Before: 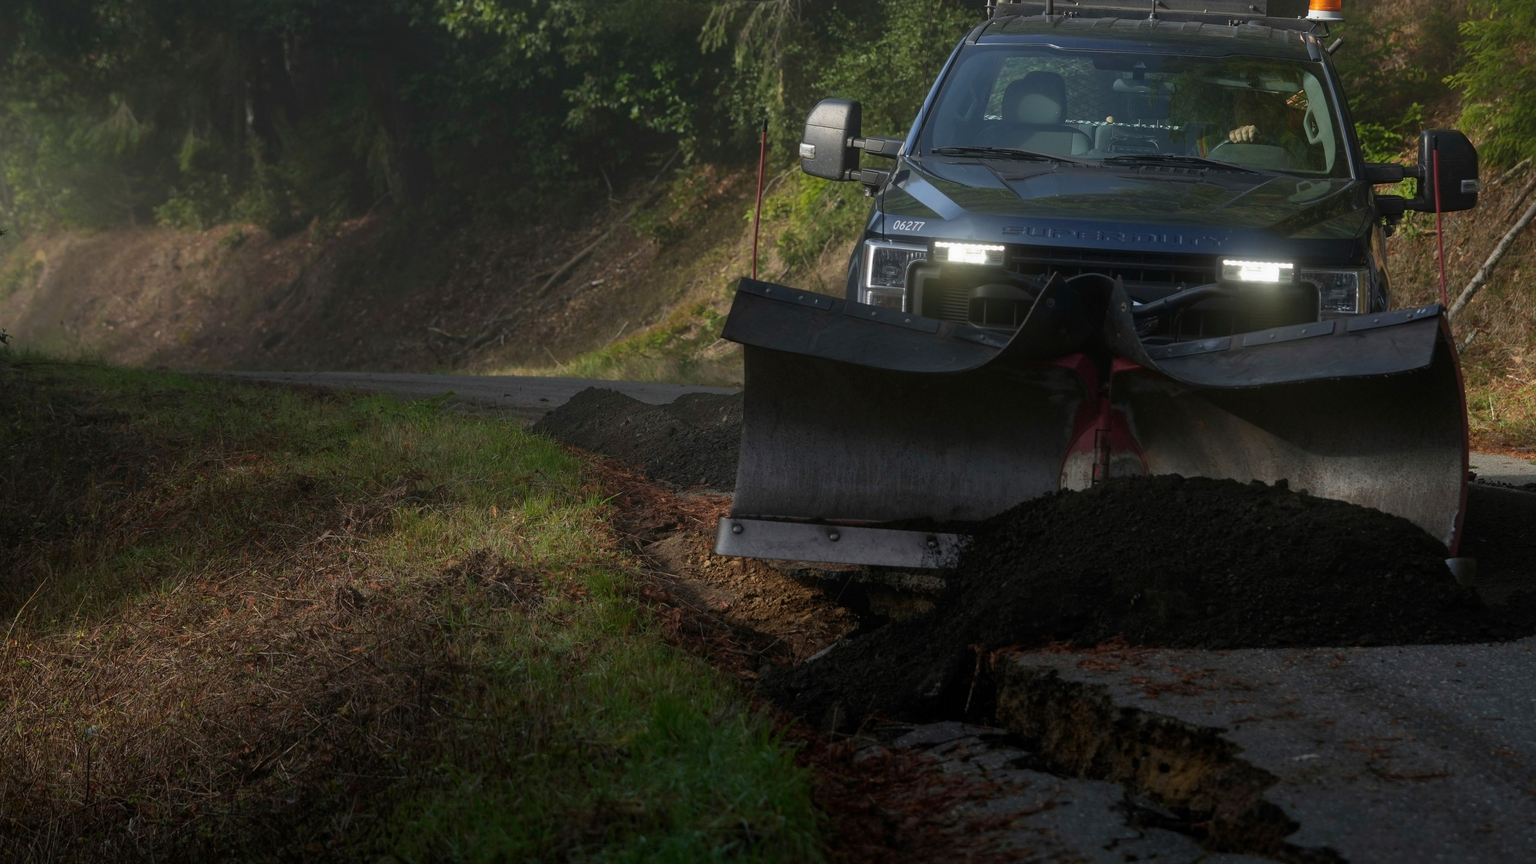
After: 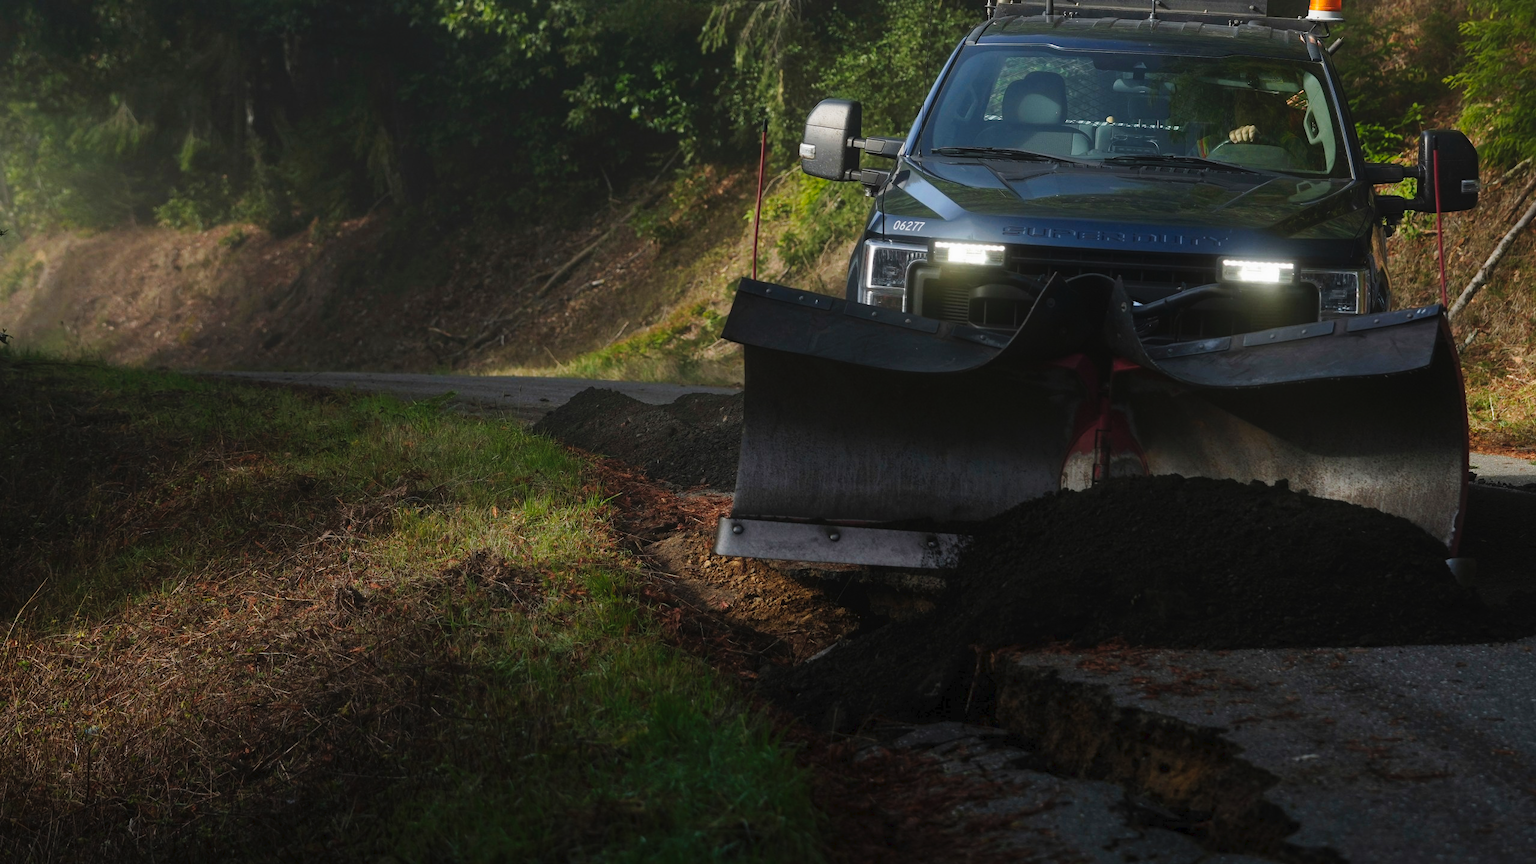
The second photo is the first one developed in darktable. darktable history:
tone curve: curves: ch0 [(0, 0) (0.003, 0.024) (0.011, 0.032) (0.025, 0.041) (0.044, 0.054) (0.069, 0.069) (0.1, 0.09) (0.136, 0.116) (0.177, 0.162) (0.224, 0.213) (0.277, 0.278) (0.335, 0.359) (0.399, 0.447) (0.468, 0.543) (0.543, 0.621) (0.623, 0.717) (0.709, 0.807) (0.801, 0.876) (0.898, 0.934) (1, 1)], preserve colors none
